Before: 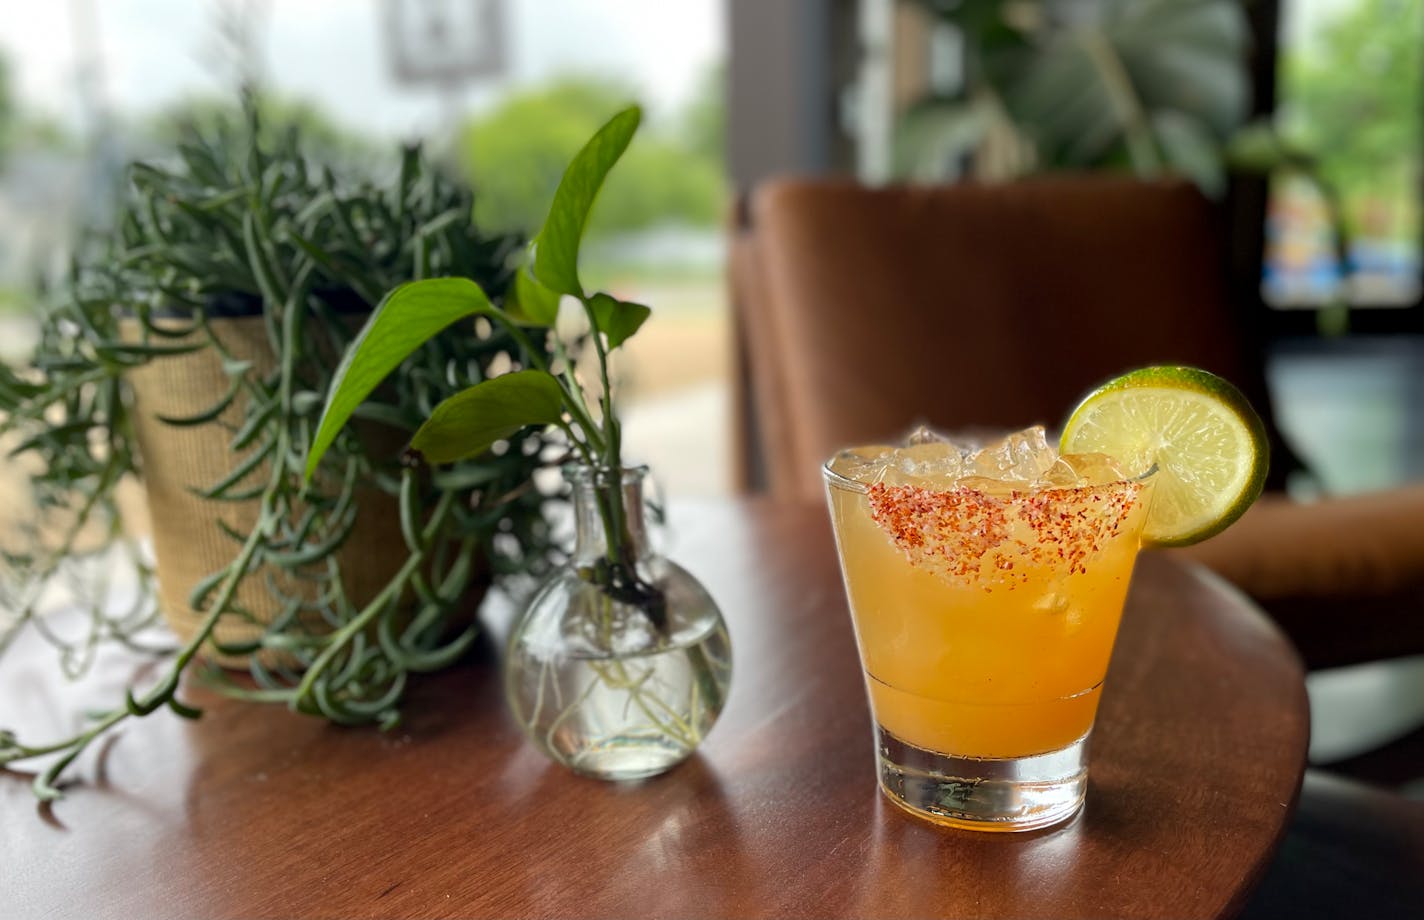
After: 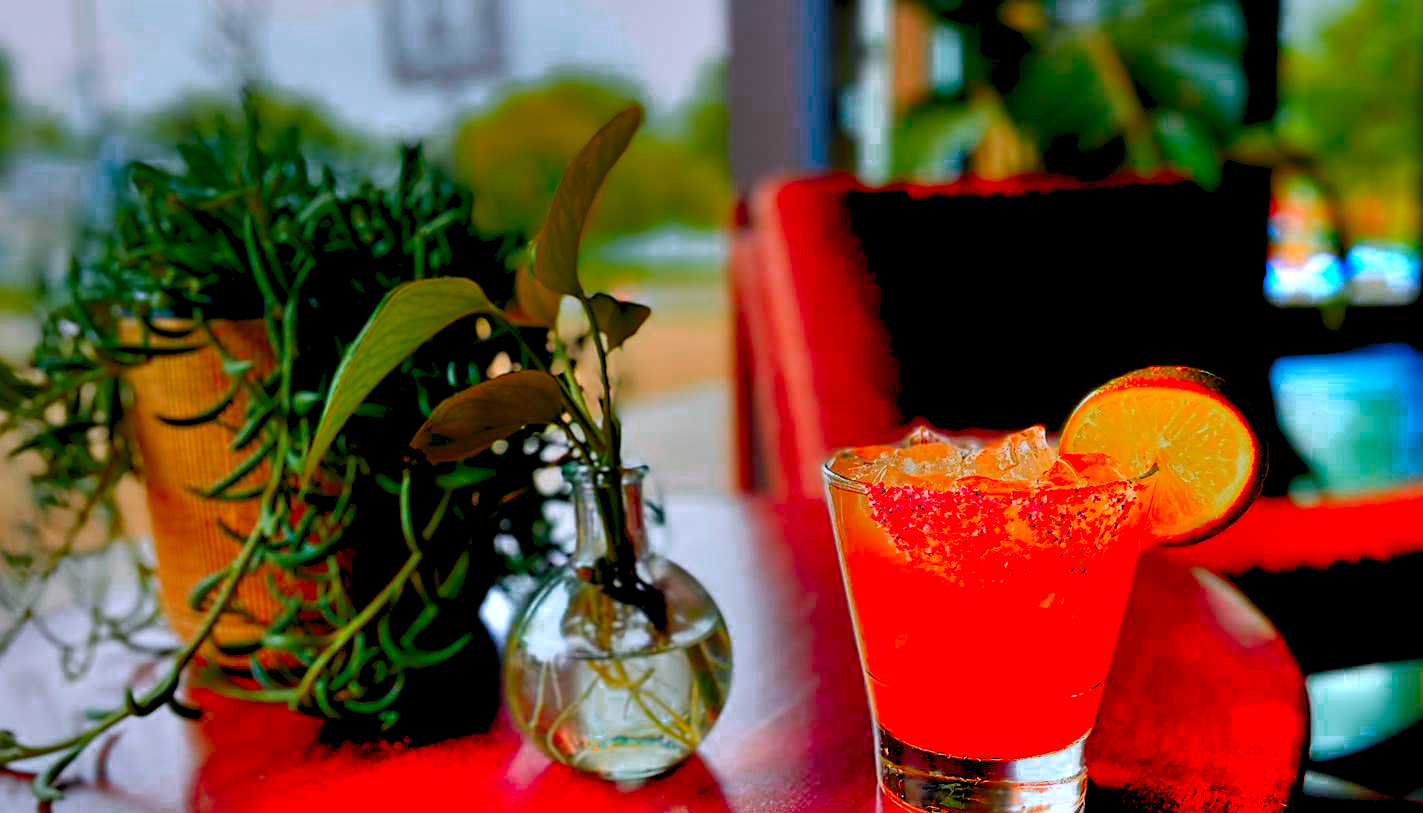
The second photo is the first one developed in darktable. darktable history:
color calibration: illuminant as shot in camera, x 0.358, y 0.373, temperature 4628.91 K
exposure: exposure -2.433 EV, compensate highlight preservation false
levels: levels [0.008, 0.318, 0.836]
contrast brightness saturation: contrast 0.133, brightness -0.233, saturation 0.137
sharpen: on, module defaults
crop and rotate: top 0%, bottom 11.56%
color zones: curves: ch0 [(0.473, 0.374) (0.742, 0.784)]; ch1 [(0.354, 0.737) (0.742, 0.705)]; ch2 [(0.318, 0.421) (0.758, 0.532)]
shadows and highlights: radius 112.42, shadows 51.58, white point adjustment 9.1, highlights -5.53, highlights color adjustment 89.57%, soften with gaussian
